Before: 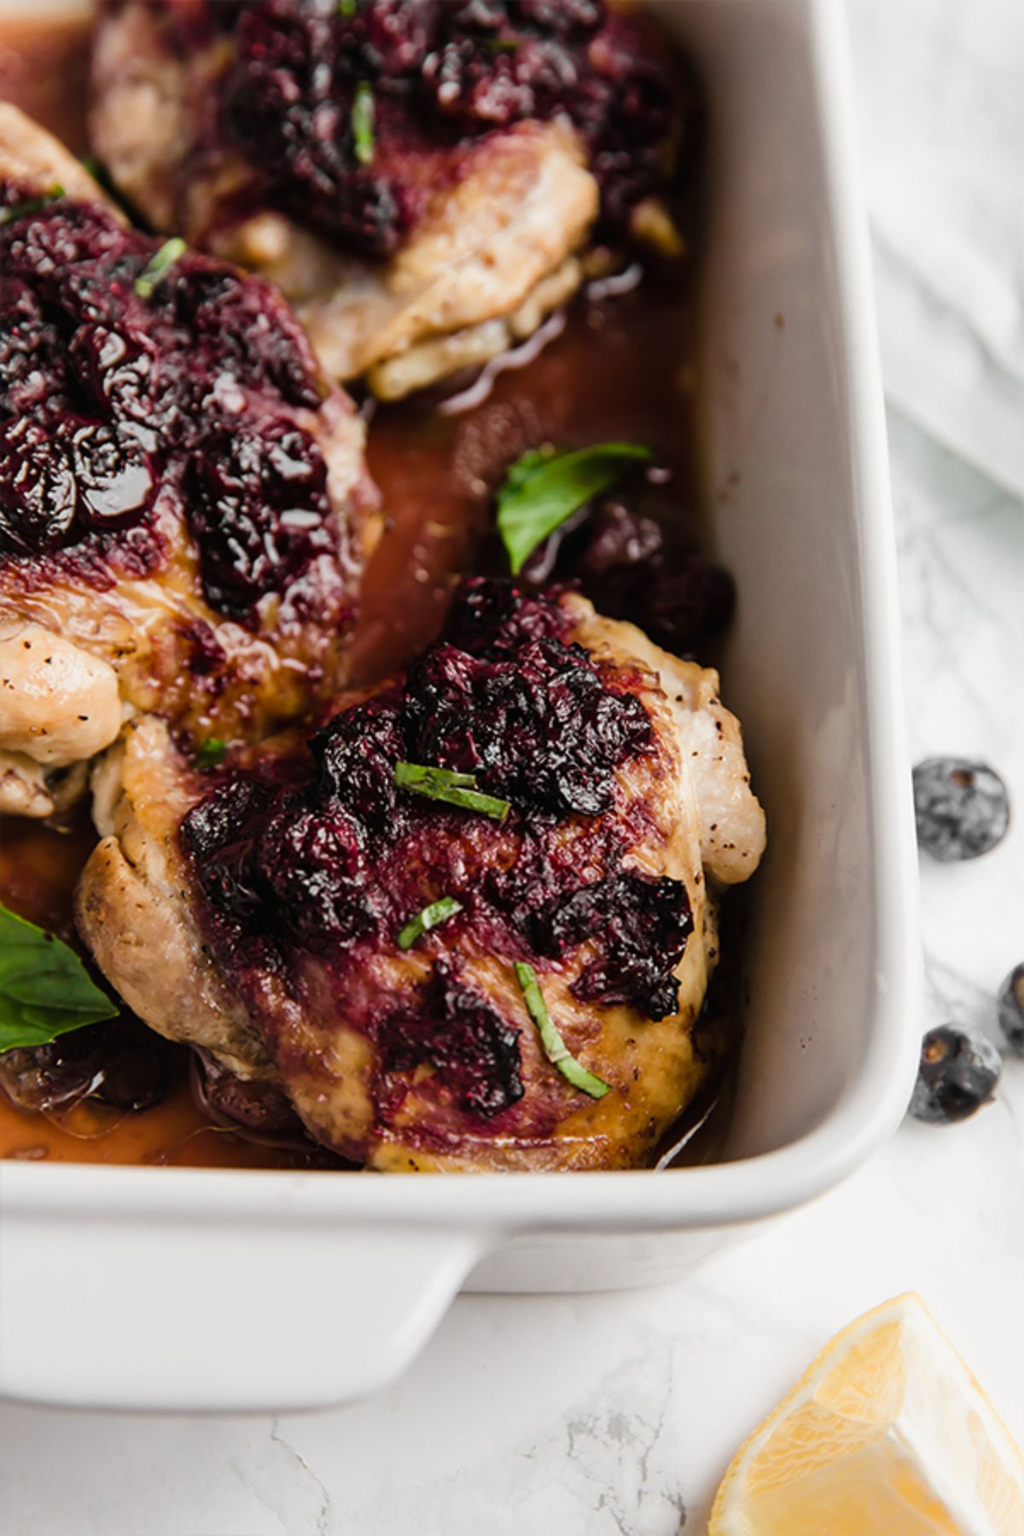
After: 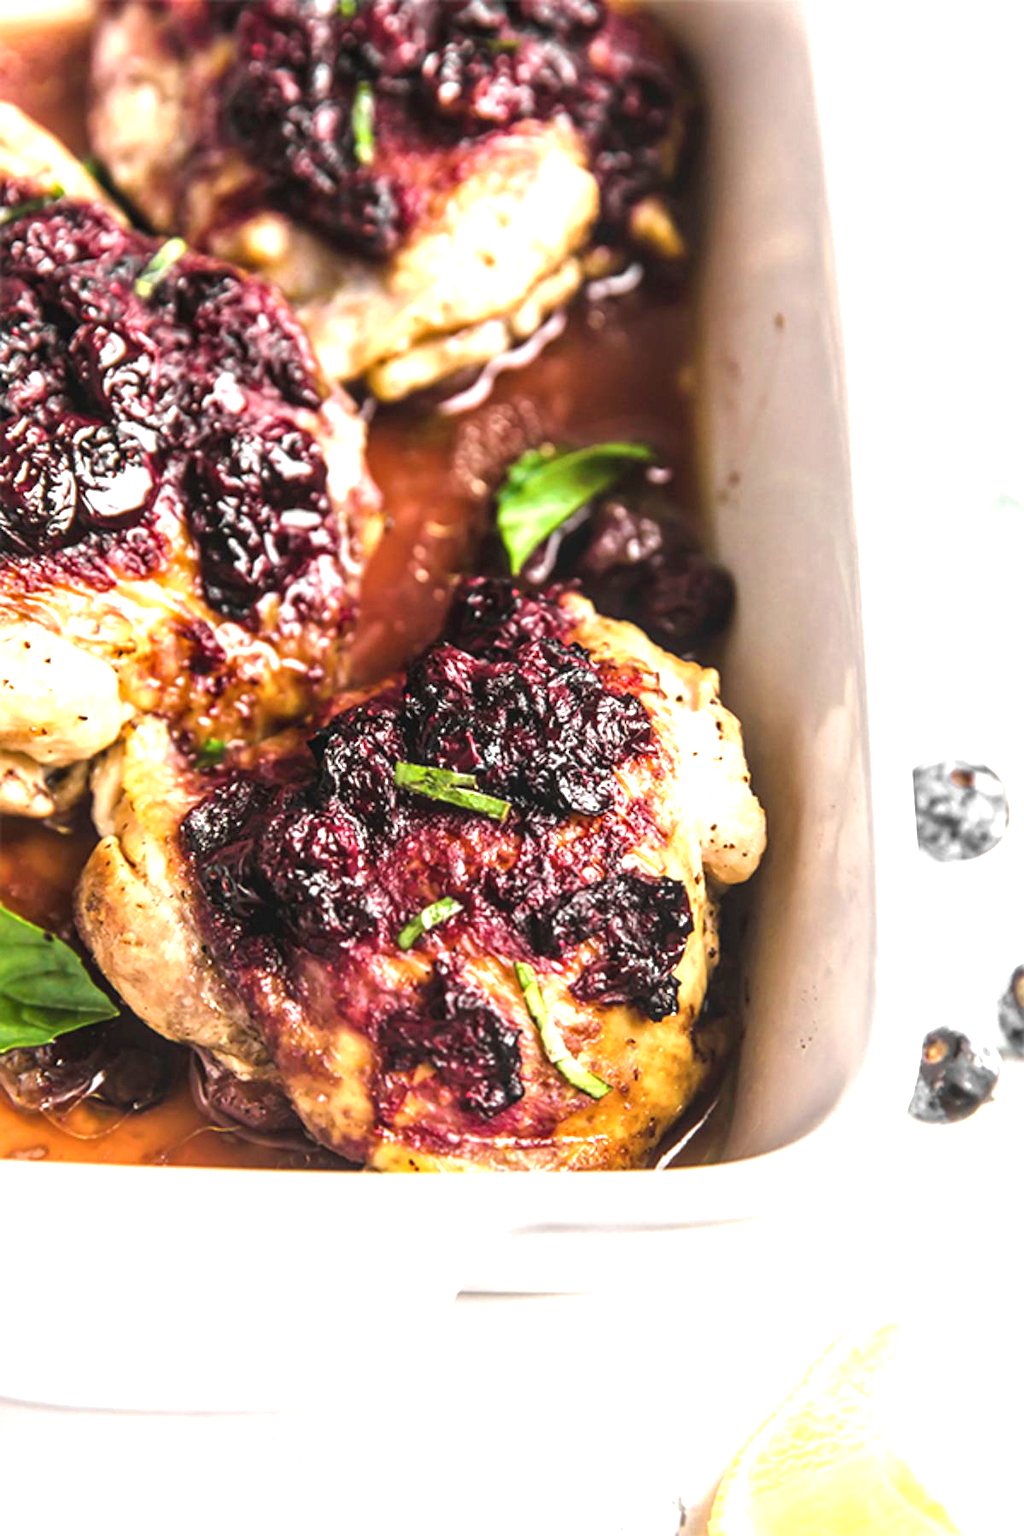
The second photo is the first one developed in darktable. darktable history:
local contrast: on, module defaults
exposure: black level correction 0, exposure 1.462 EV, compensate highlight preservation false
